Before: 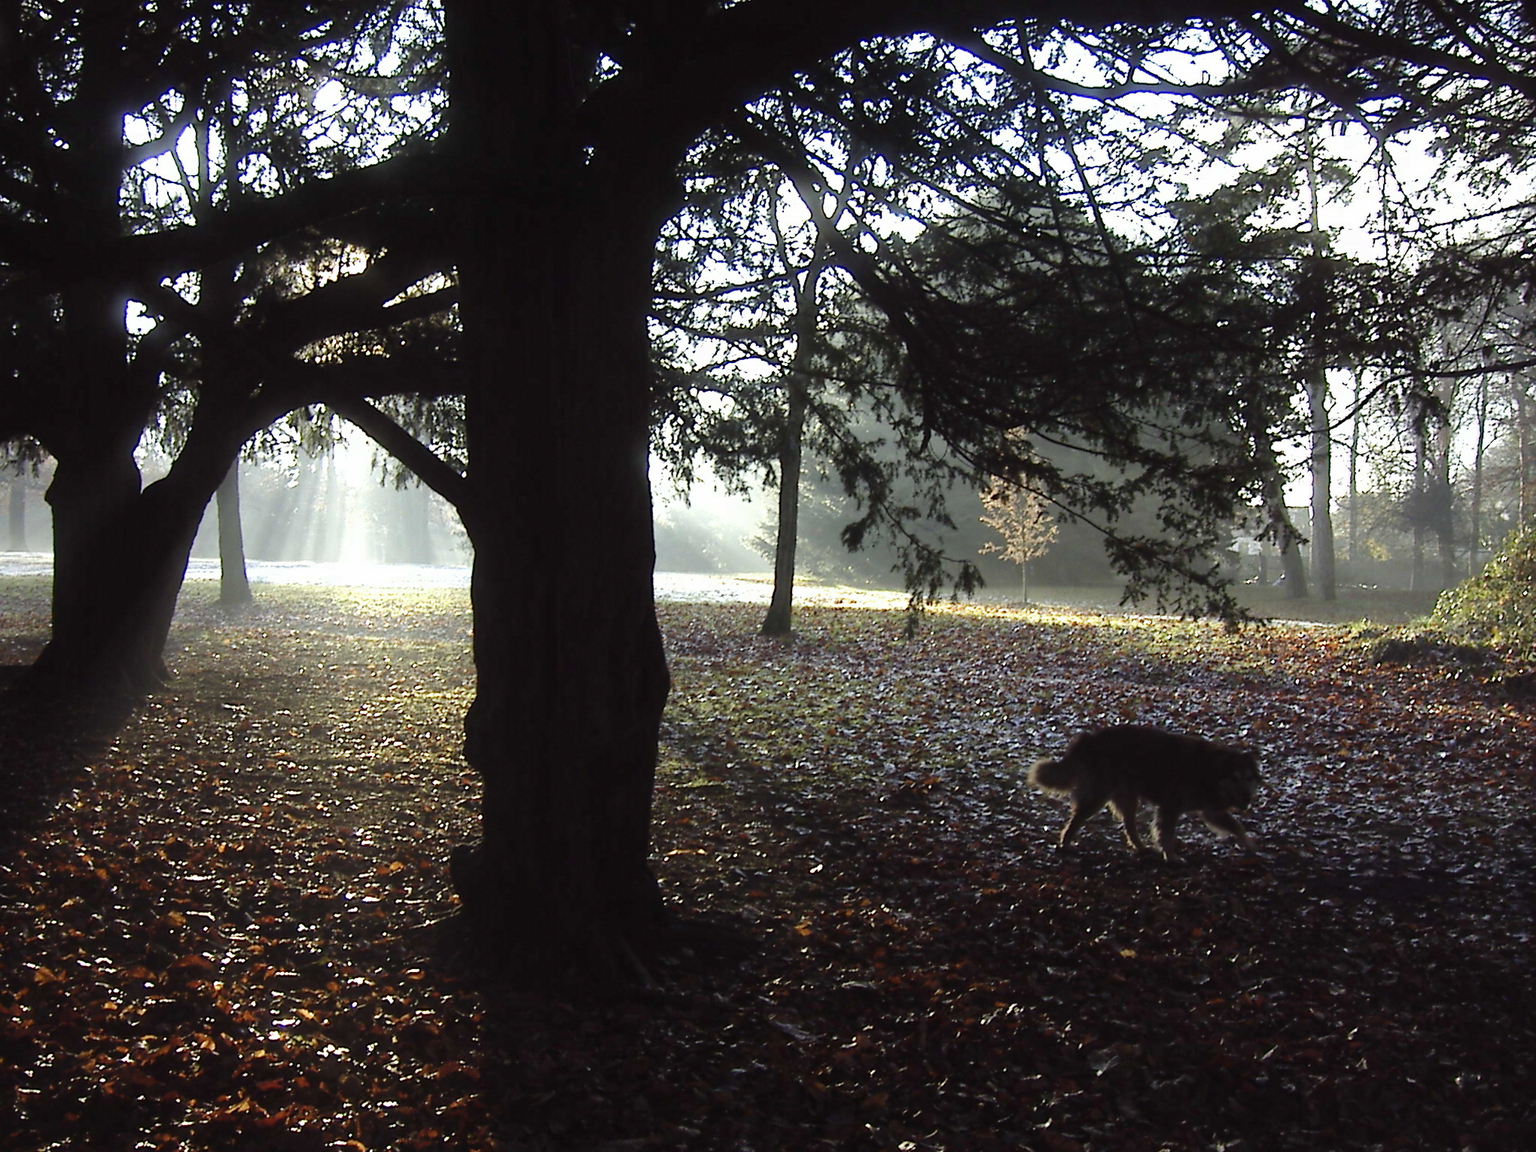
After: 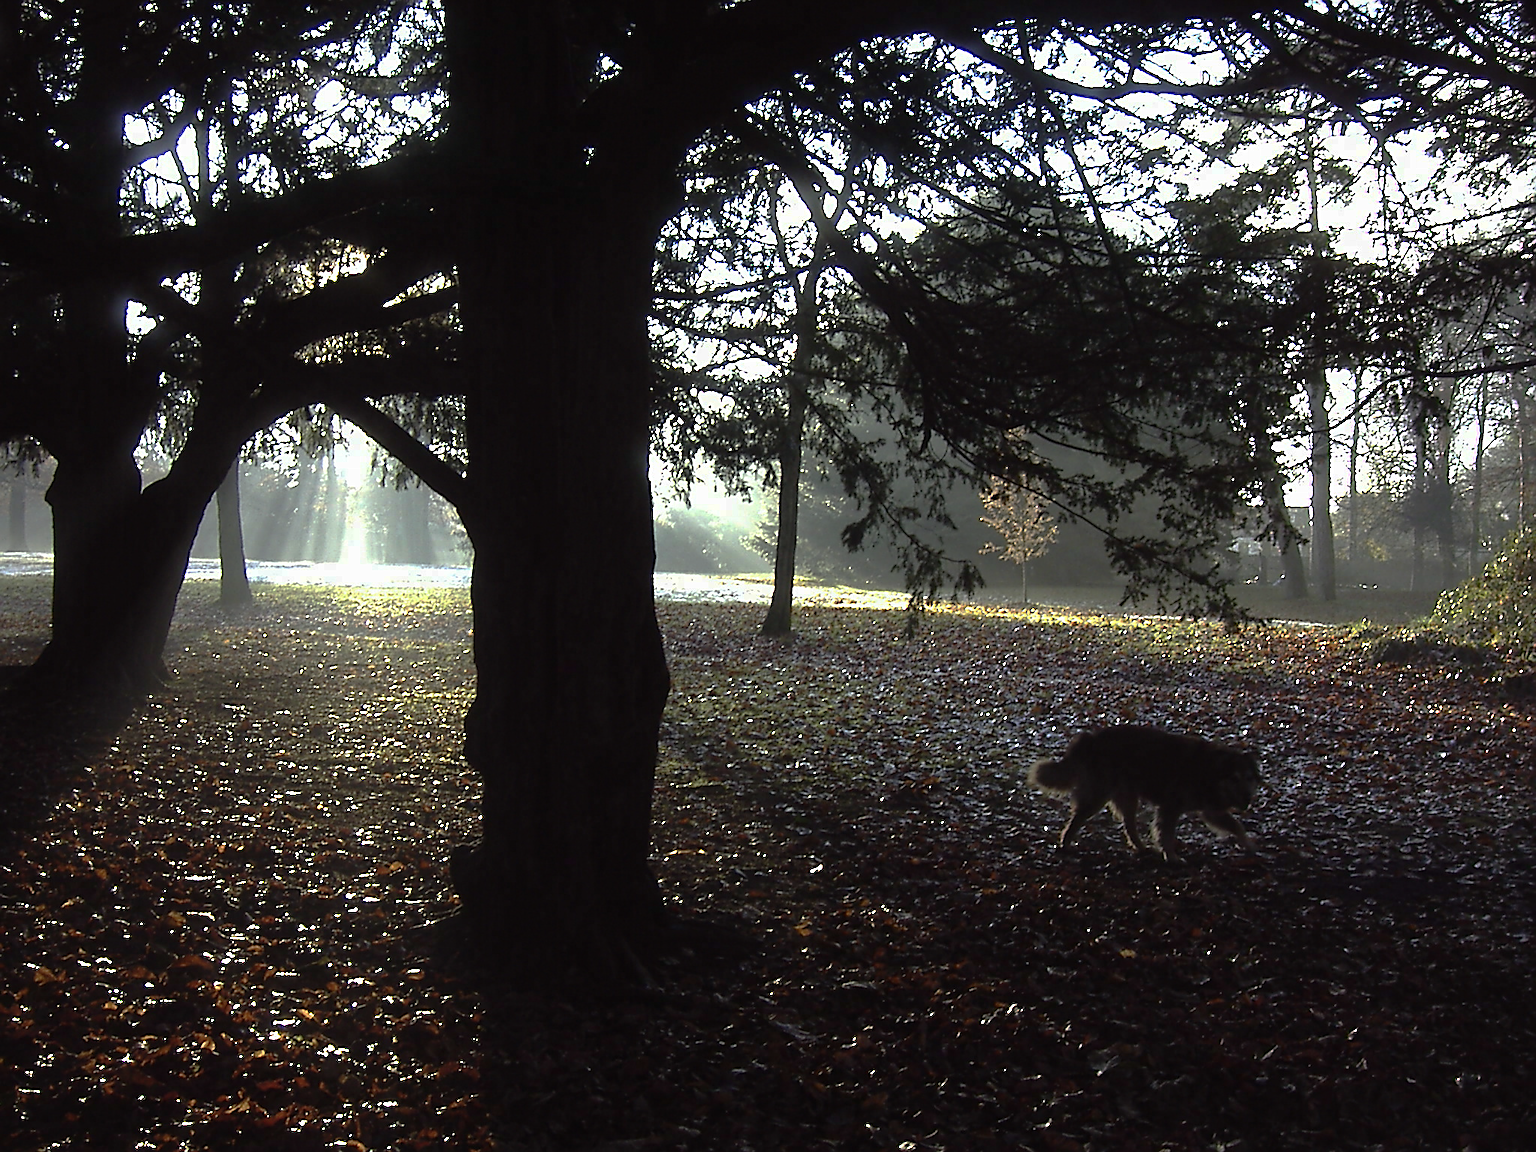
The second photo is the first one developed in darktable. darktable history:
base curve: curves: ch0 [(0, 0) (0.841, 0.609) (1, 1)], preserve colors none
sharpen: on, module defaults
